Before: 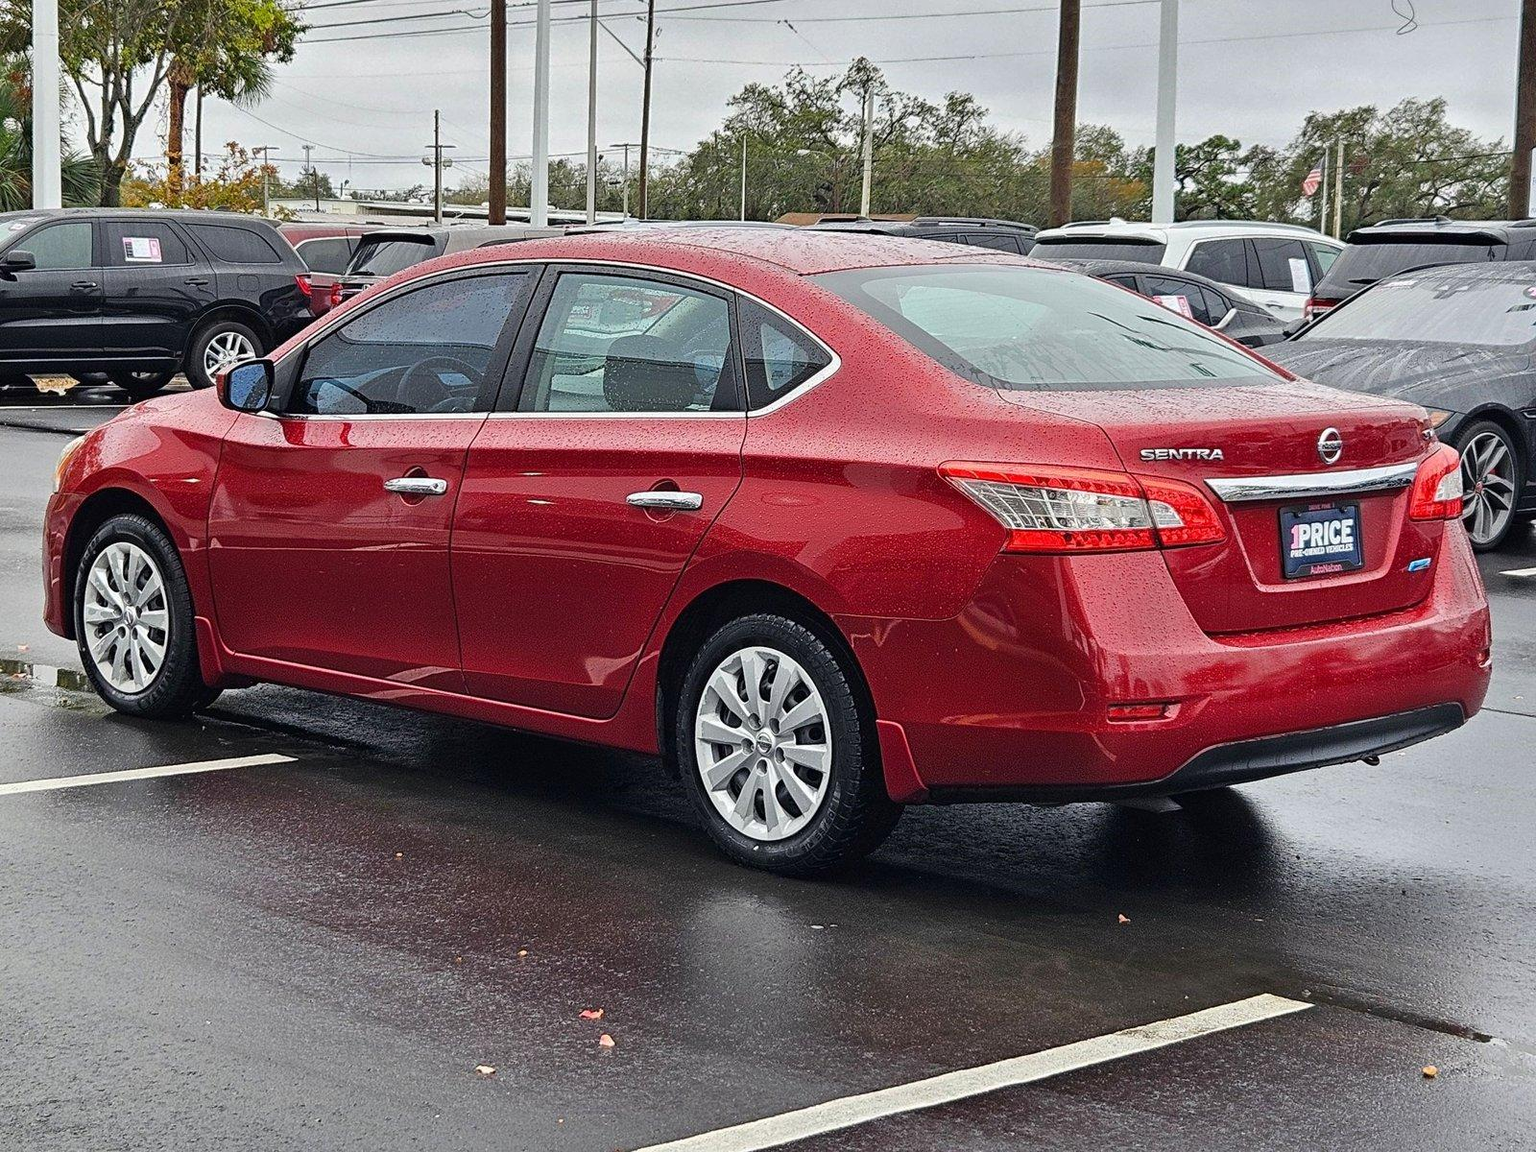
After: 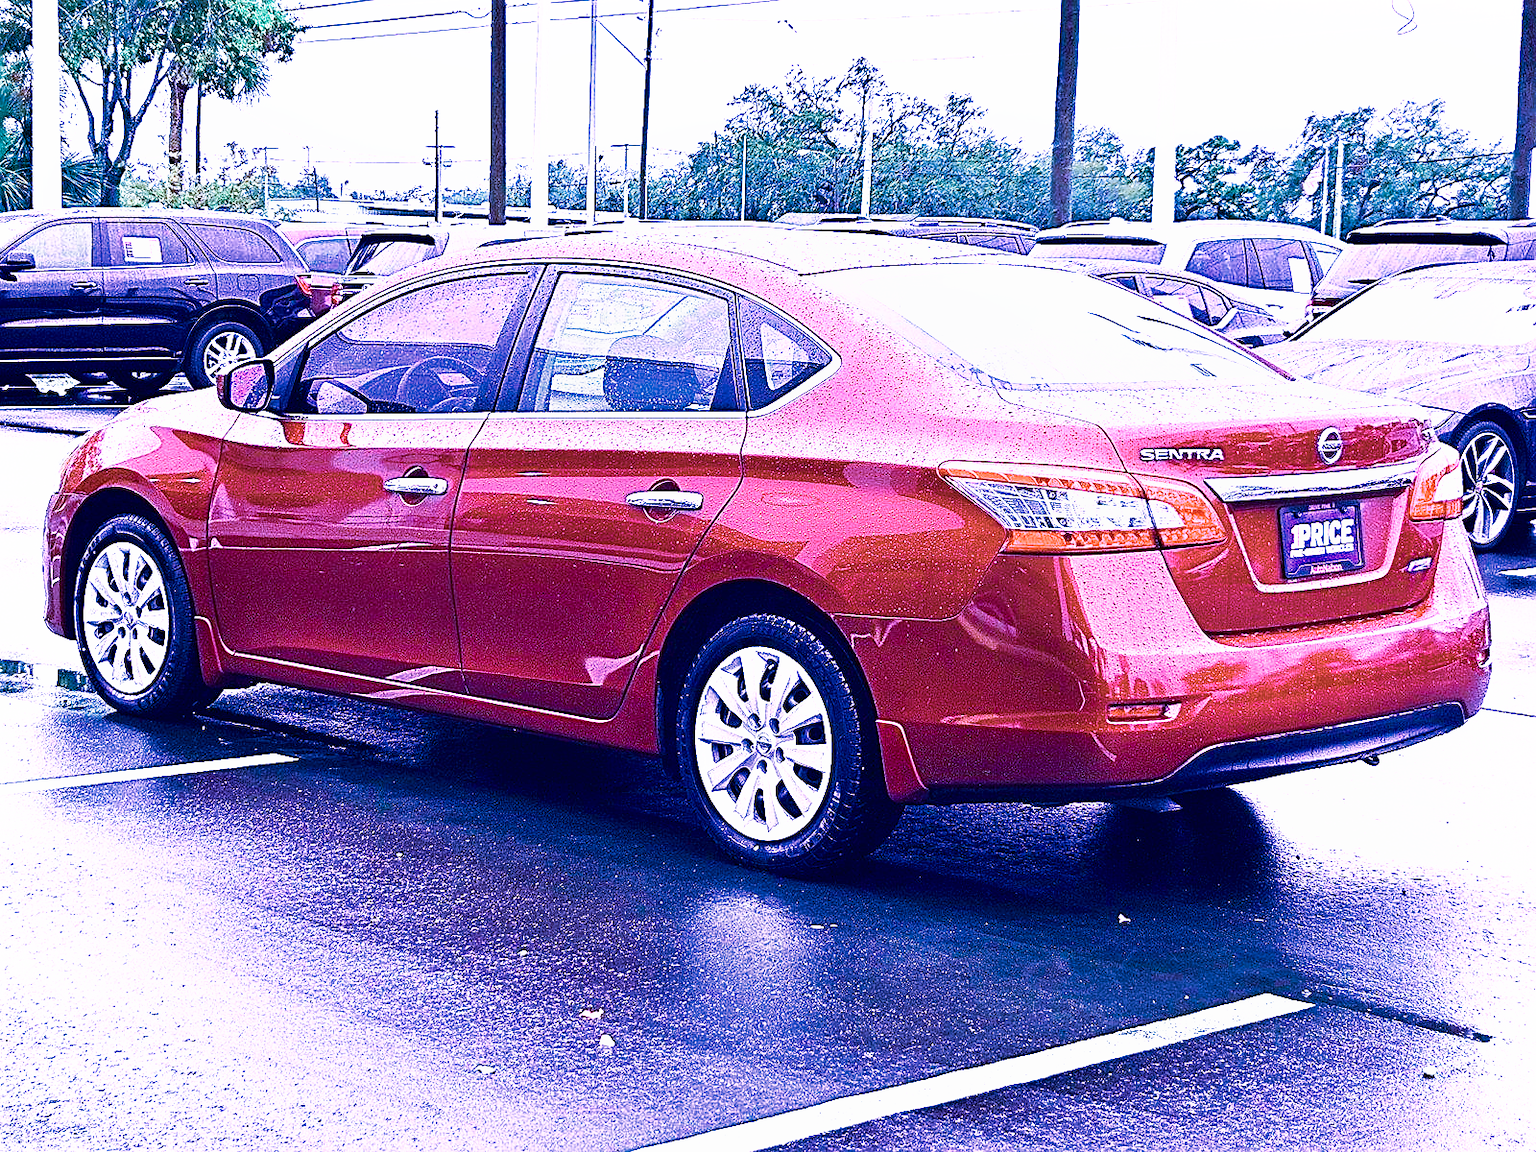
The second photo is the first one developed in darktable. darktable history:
color calibration: output R [0.948, 0.091, -0.04, 0], output G [-0.3, 1.384, -0.085, 0], output B [-0.108, 0.061, 1.08, 0], illuminant as shot in camera, x 0.484, y 0.43, temperature 2405.29 K
tone curve: curves: ch0 [(0, 0) (0.003, 0.028) (0.011, 0.028) (0.025, 0.026) (0.044, 0.036) (0.069, 0.06) (0.1, 0.101) (0.136, 0.15) (0.177, 0.203) (0.224, 0.271) (0.277, 0.345) (0.335, 0.422) (0.399, 0.515) (0.468, 0.611) (0.543, 0.716) (0.623, 0.826) (0.709, 0.942) (0.801, 0.992) (0.898, 1) (1, 1)], preserve colors none
sharpen: on, module defaults
shadows and highlights: shadows -62.32, white point adjustment -5.22, highlights 61.59
color zones: curves: ch0 [(0, 0.5) (0.125, 0.4) (0.25, 0.5) (0.375, 0.4) (0.5, 0.4) (0.625, 0.35) (0.75, 0.35) (0.875, 0.5)]; ch1 [(0, 0.35) (0.125, 0.45) (0.25, 0.35) (0.375, 0.35) (0.5, 0.35) (0.625, 0.35) (0.75, 0.45) (0.875, 0.35)]; ch2 [(0, 0.6) (0.125, 0.5) (0.25, 0.5) (0.375, 0.6) (0.5, 0.6) (0.625, 0.5) (0.75, 0.5) (0.875, 0.5)]
exposure: black level correction 0, exposure 0.7 EV, compensate exposure bias true, compensate highlight preservation false
